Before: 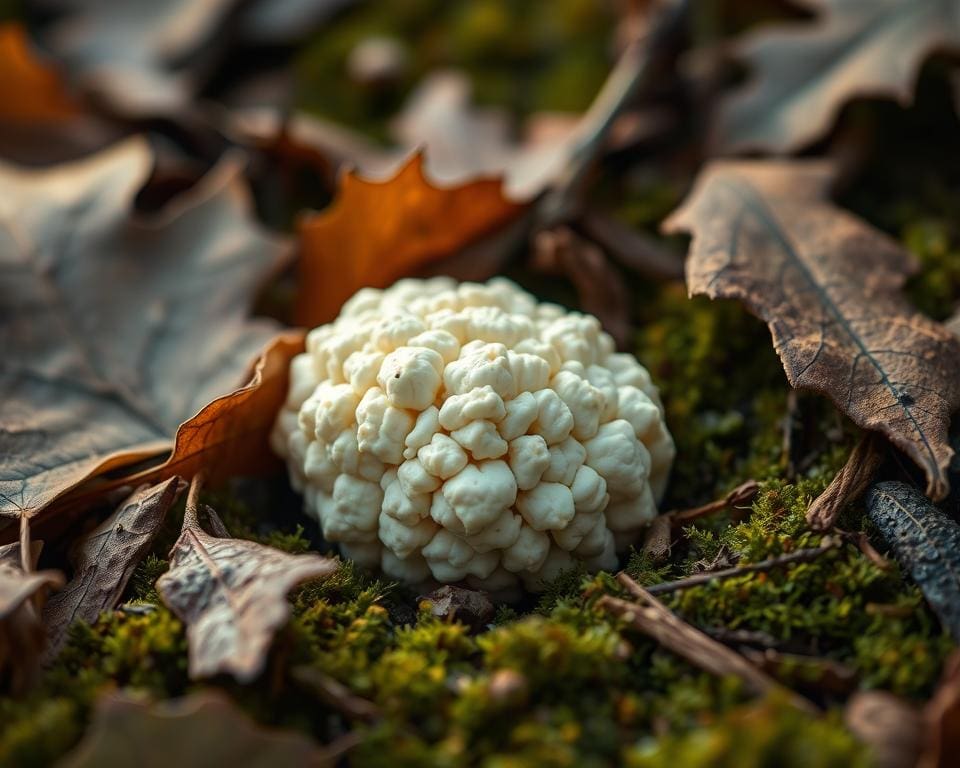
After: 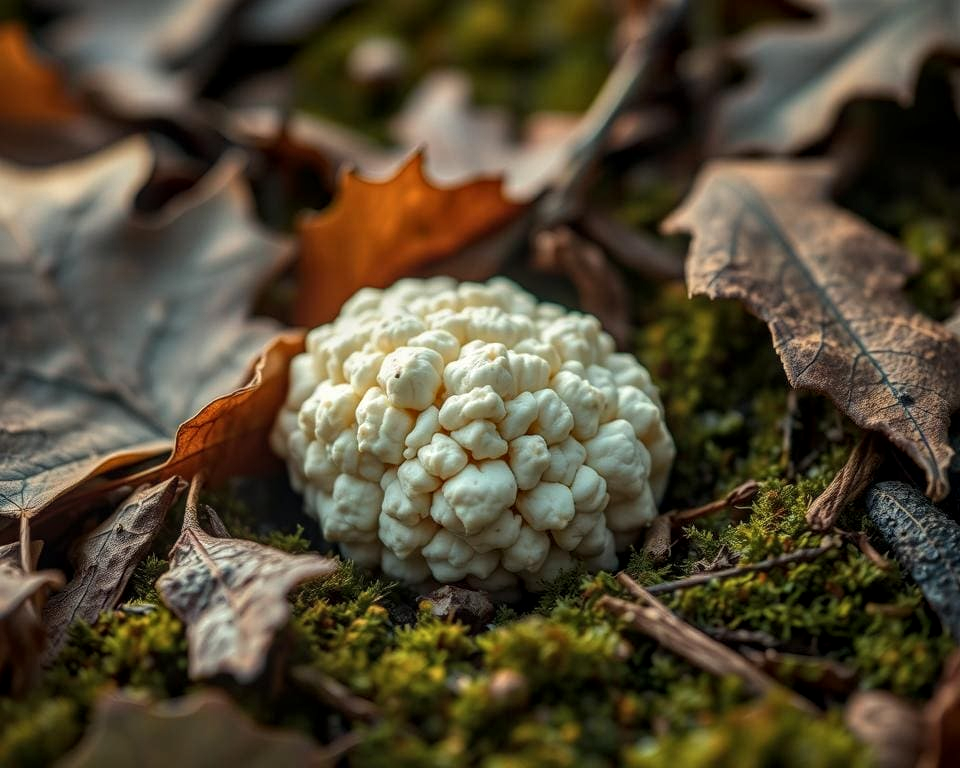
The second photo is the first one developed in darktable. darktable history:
local contrast: highlights 4%, shadows 2%, detail 134%
